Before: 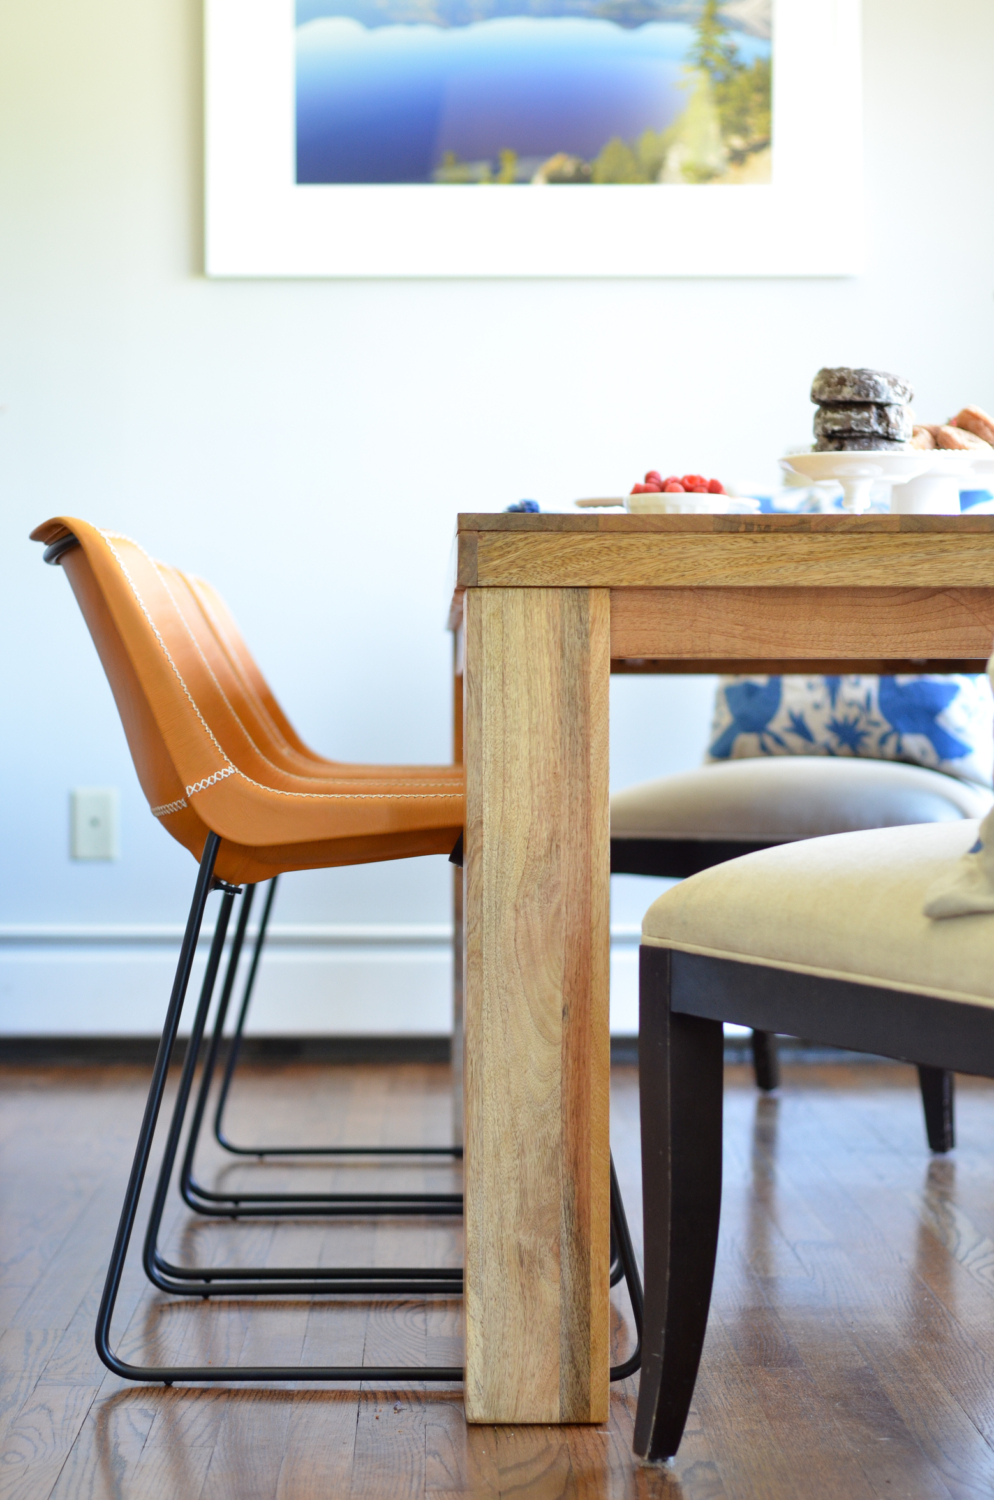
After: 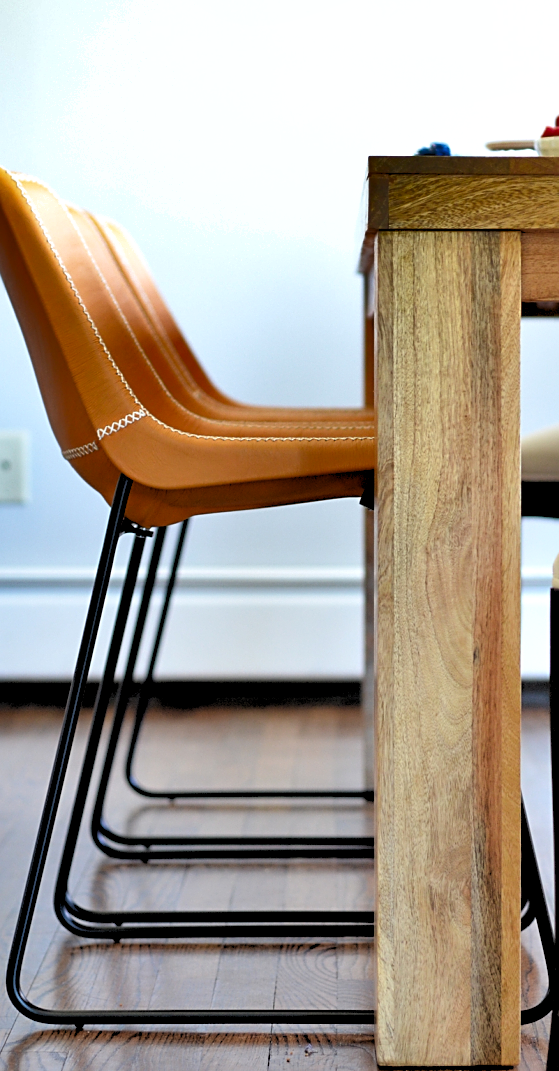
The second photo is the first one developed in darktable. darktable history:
shadows and highlights: shadows 30.63, highlights -63.22, shadows color adjustment 98%, highlights color adjustment 58.61%, soften with gaussian
crop: left 8.966%, top 23.852%, right 34.699%, bottom 4.703%
sharpen: on, module defaults
rgb levels: levels [[0.029, 0.461, 0.922], [0, 0.5, 1], [0, 0.5, 1]]
